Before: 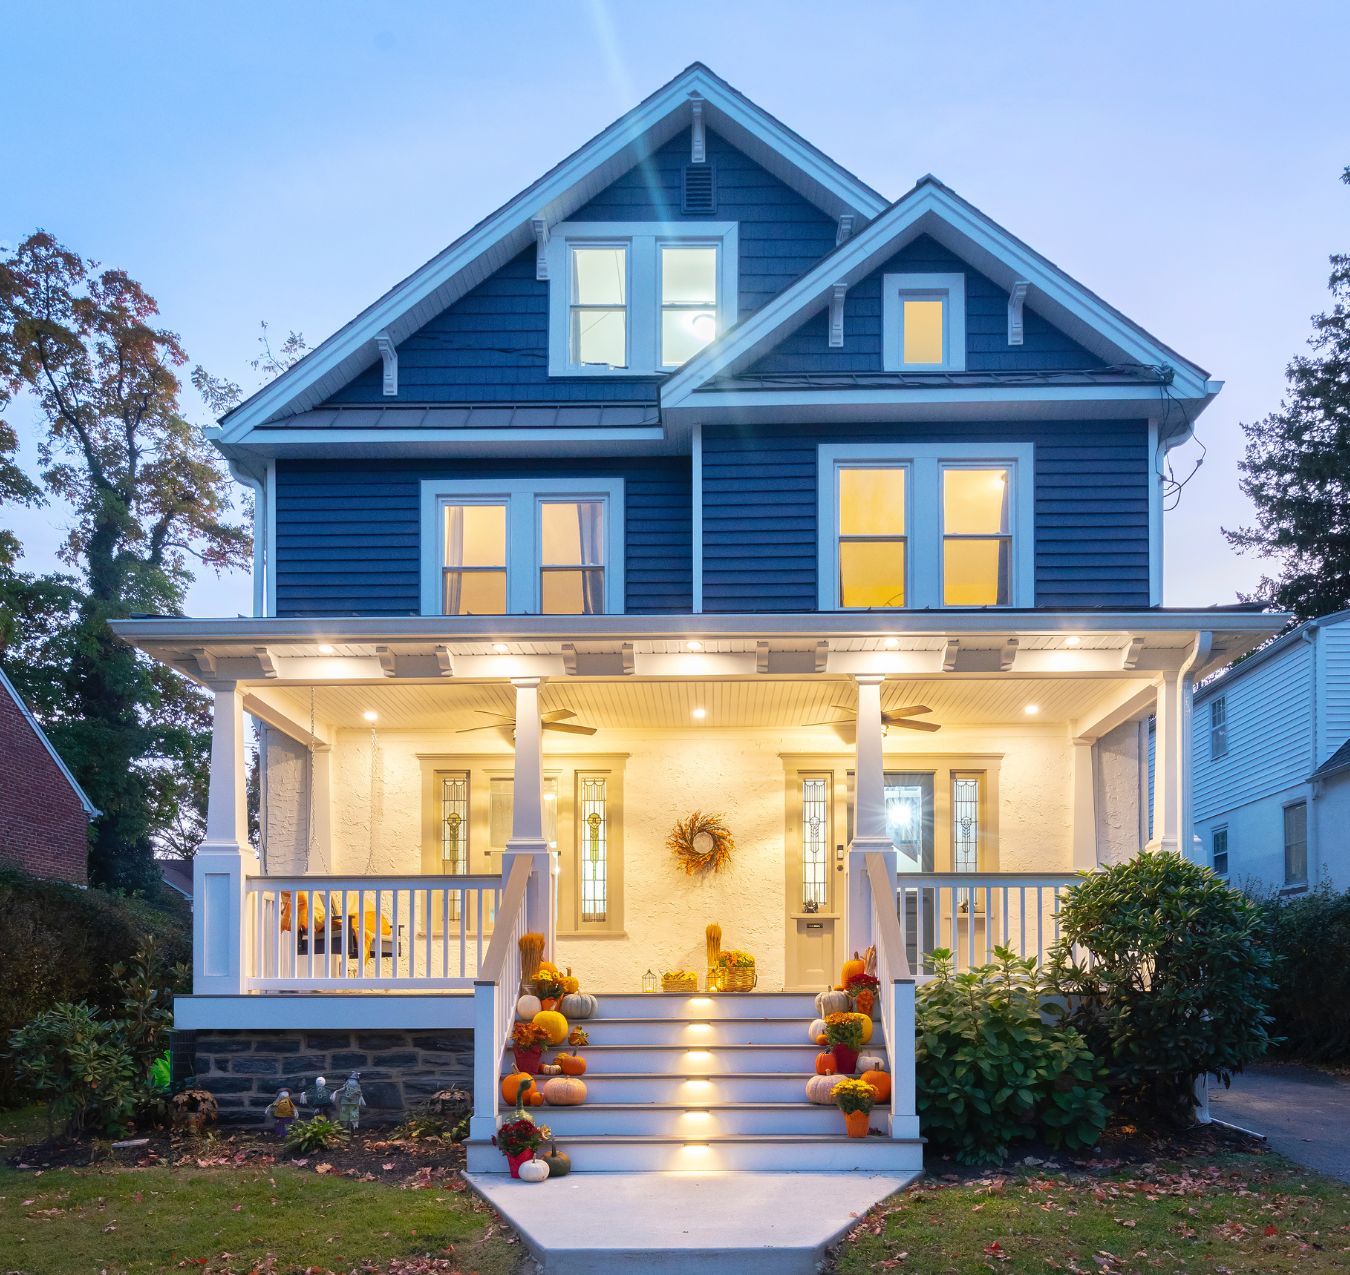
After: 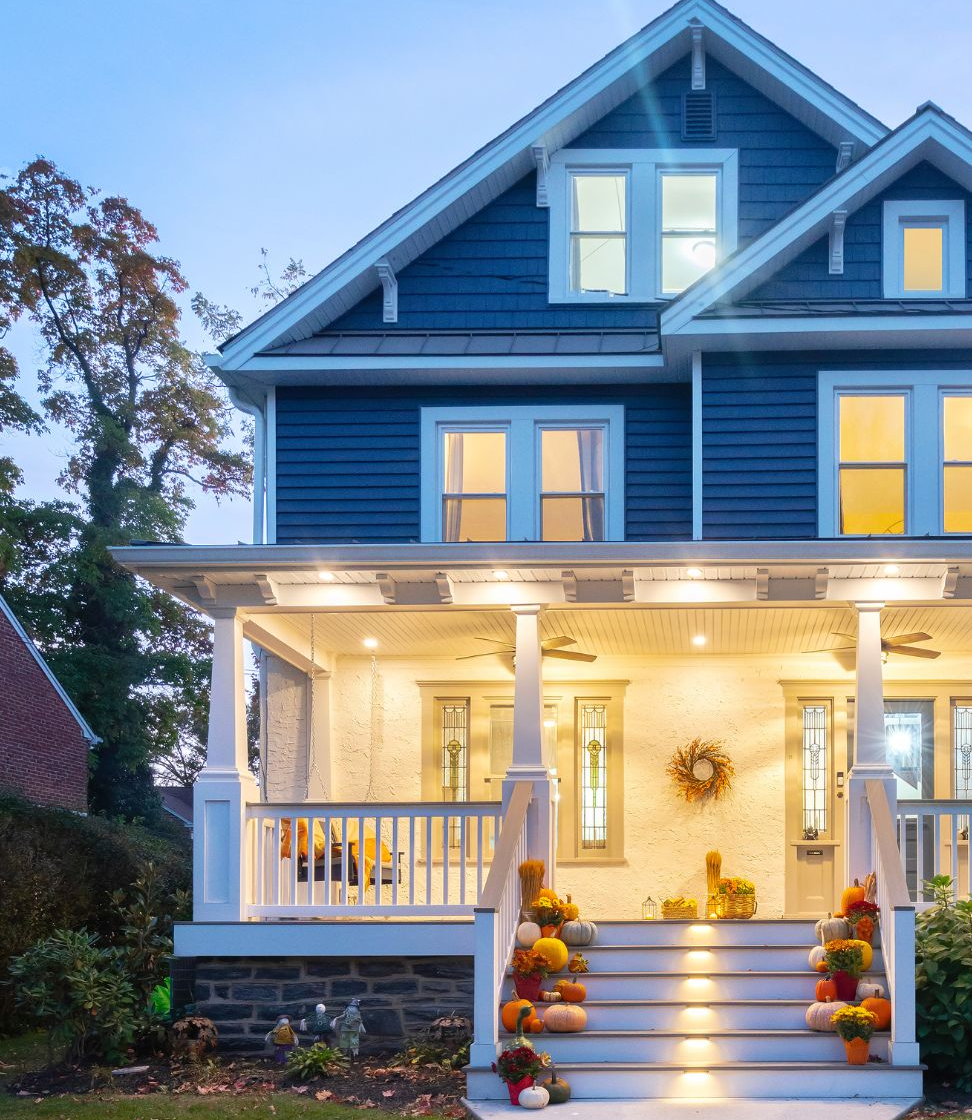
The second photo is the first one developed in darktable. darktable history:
tone equalizer: on, module defaults
crop: top 5.803%, right 27.864%, bottom 5.804%
